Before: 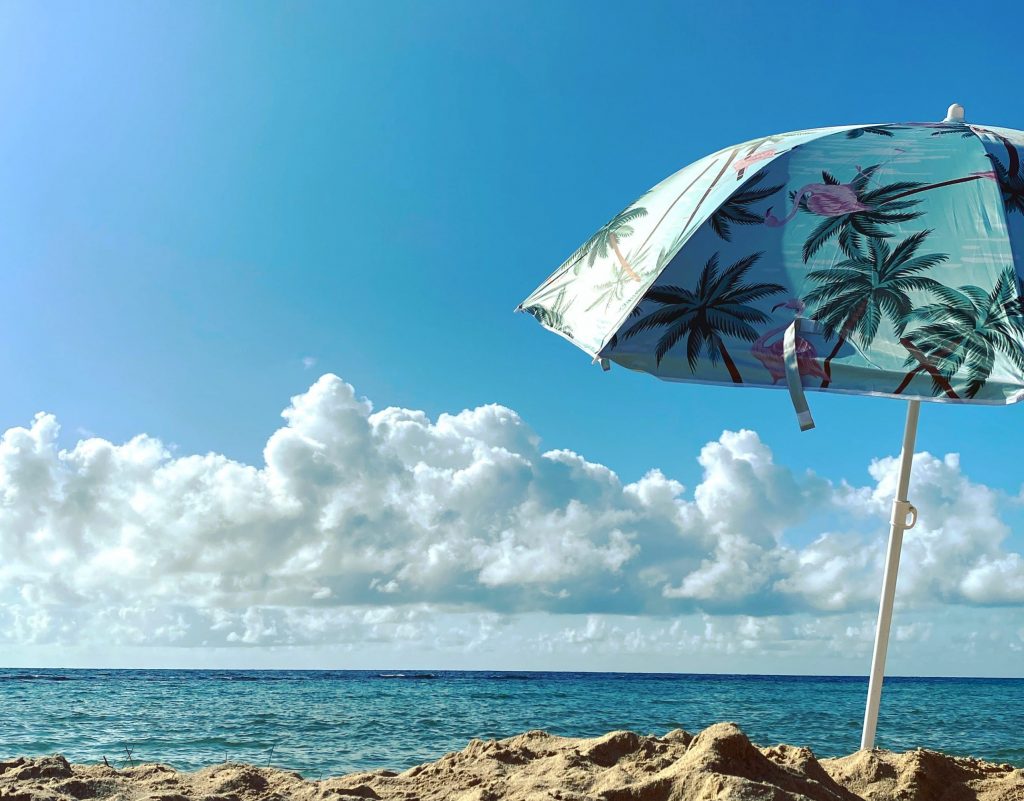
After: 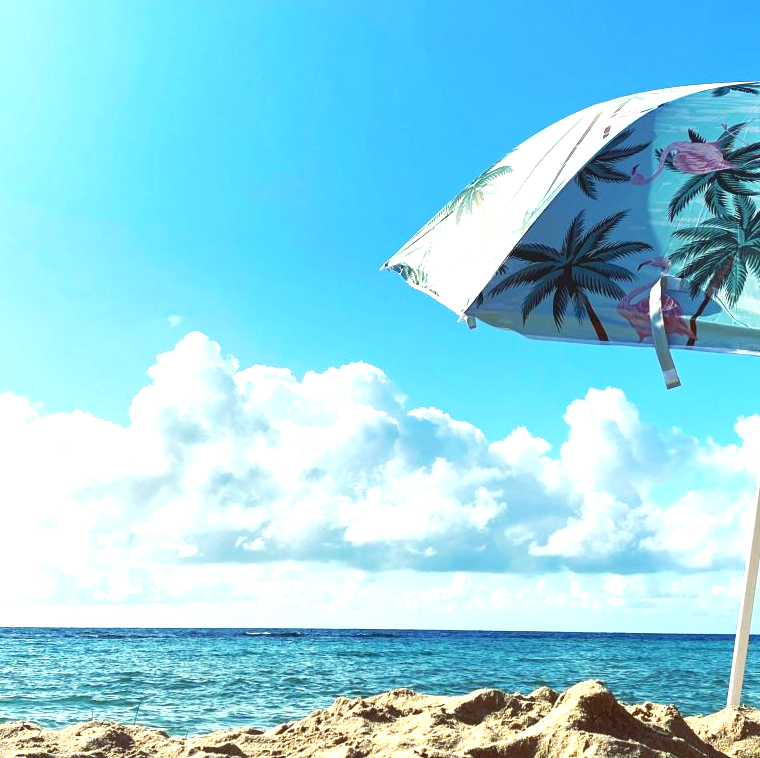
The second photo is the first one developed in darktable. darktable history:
crop and rotate: left 13.15%, top 5.251%, right 12.609%
tone equalizer: on, module defaults
white balance: red 1, blue 1
exposure: black level correction 0, exposure 1 EV, compensate exposure bias true, compensate highlight preservation false
